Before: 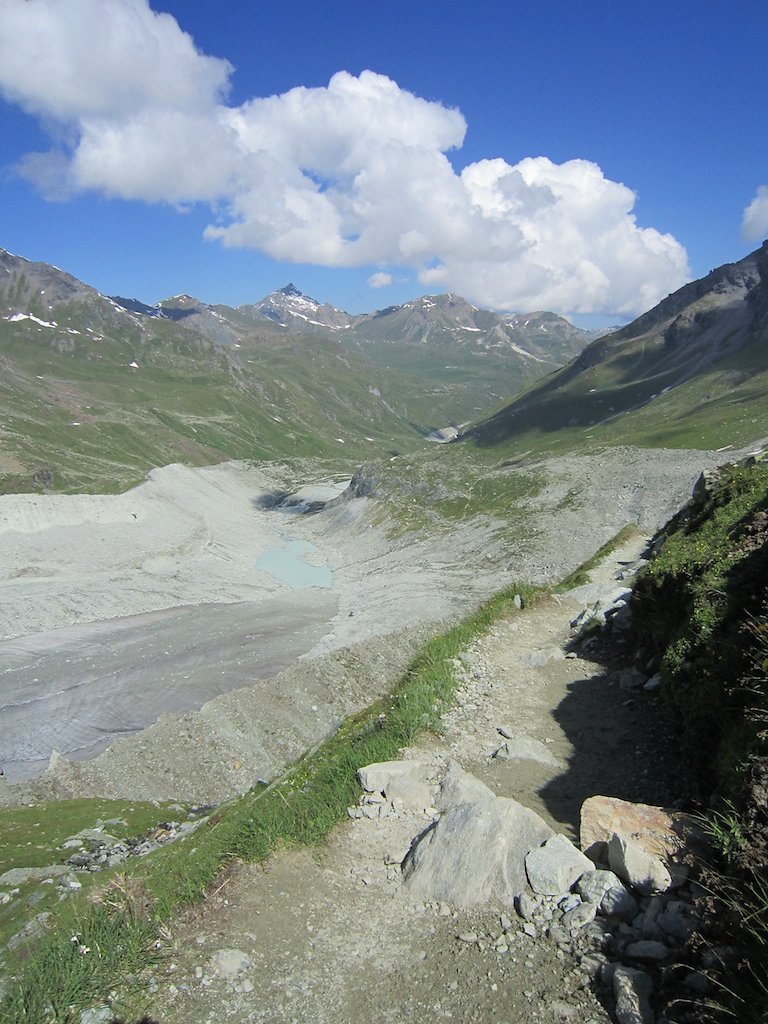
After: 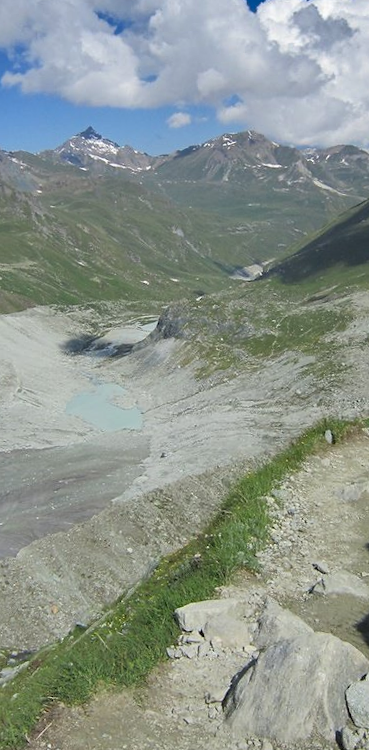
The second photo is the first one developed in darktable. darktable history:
rotate and perspective: rotation -2.12°, lens shift (vertical) 0.009, lens shift (horizontal) -0.008, automatic cropping original format, crop left 0.036, crop right 0.964, crop top 0.05, crop bottom 0.959
shadows and highlights: shadows 30.63, highlights -63.22, shadows color adjustment 98%, highlights color adjustment 58.61%, soften with gaussian
crop and rotate: angle 0.02°, left 24.353%, top 13.219%, right 26.156%, bottom 8.224%
exposure: compensate highlight preservation false
